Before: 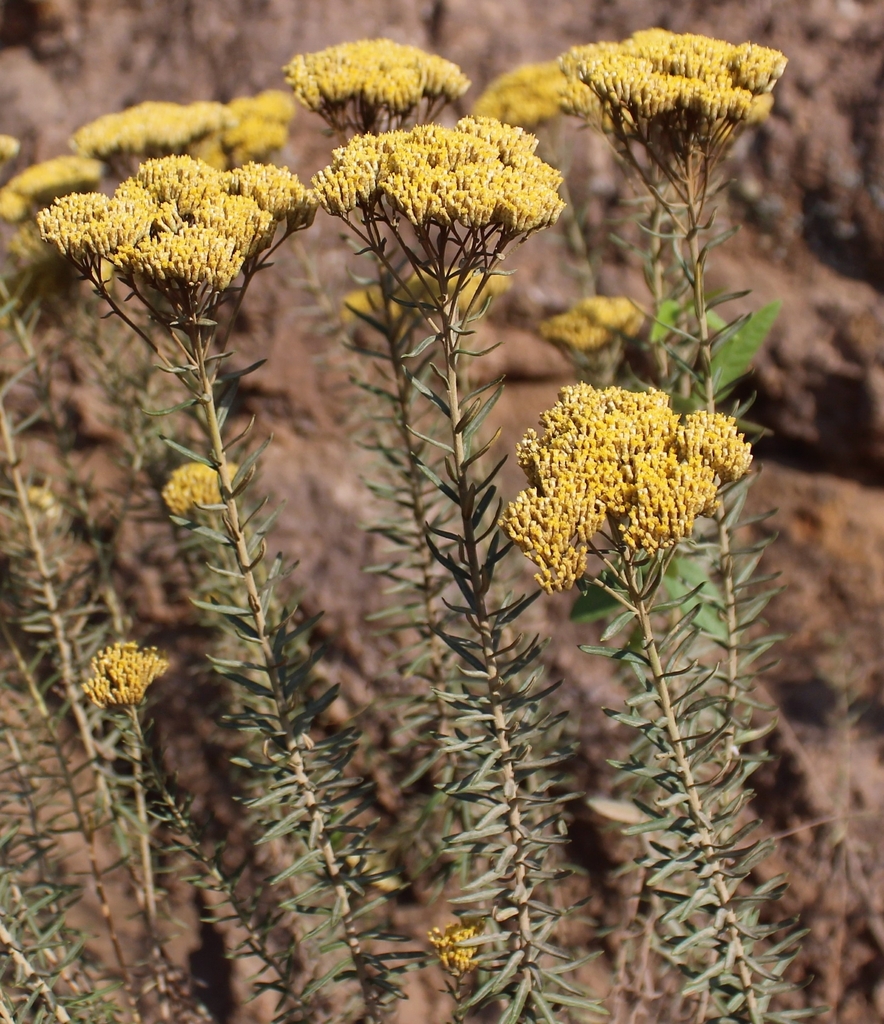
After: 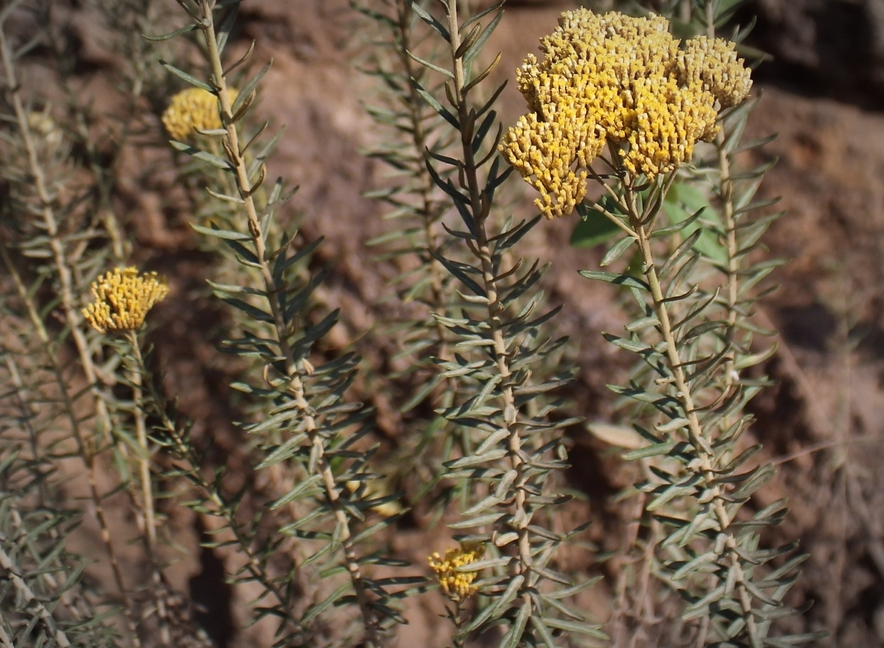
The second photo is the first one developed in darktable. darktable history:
crop and rotate: top 36.625%
vignetting: automatic ratio true
